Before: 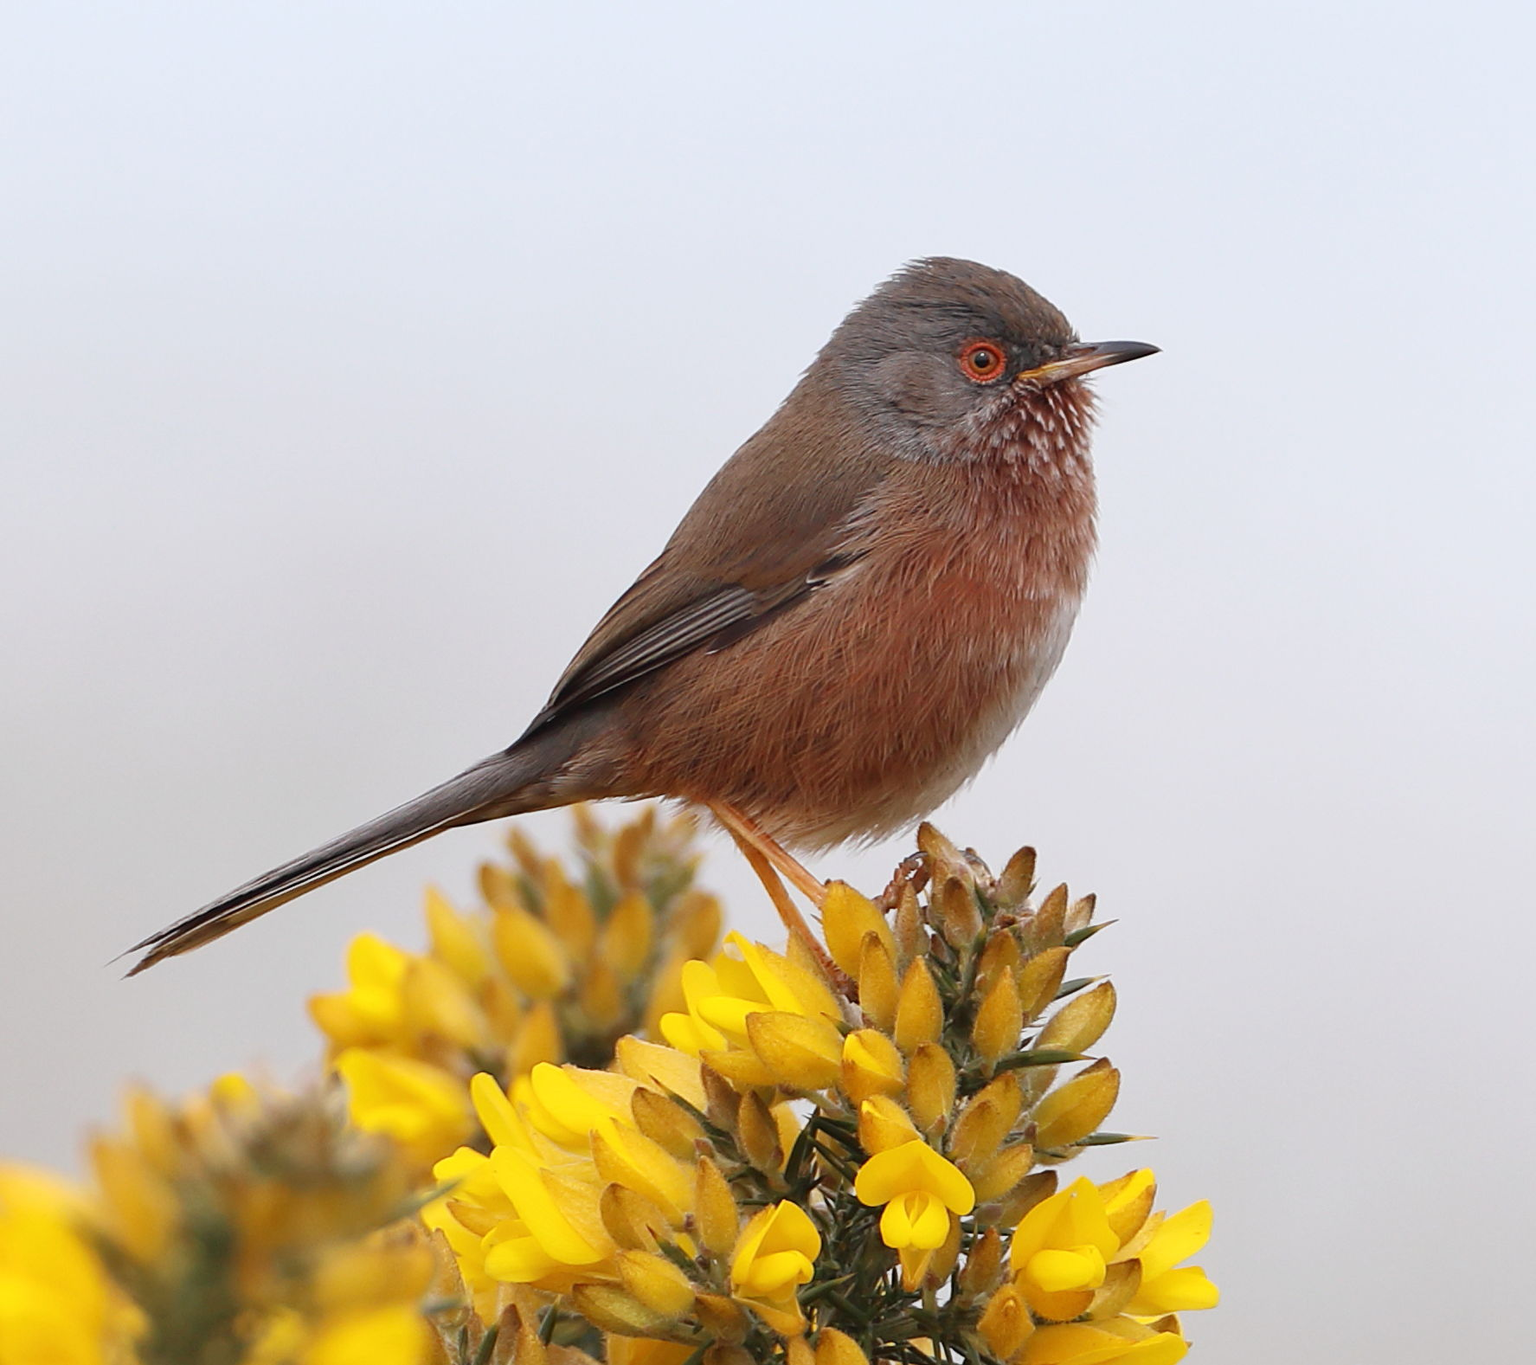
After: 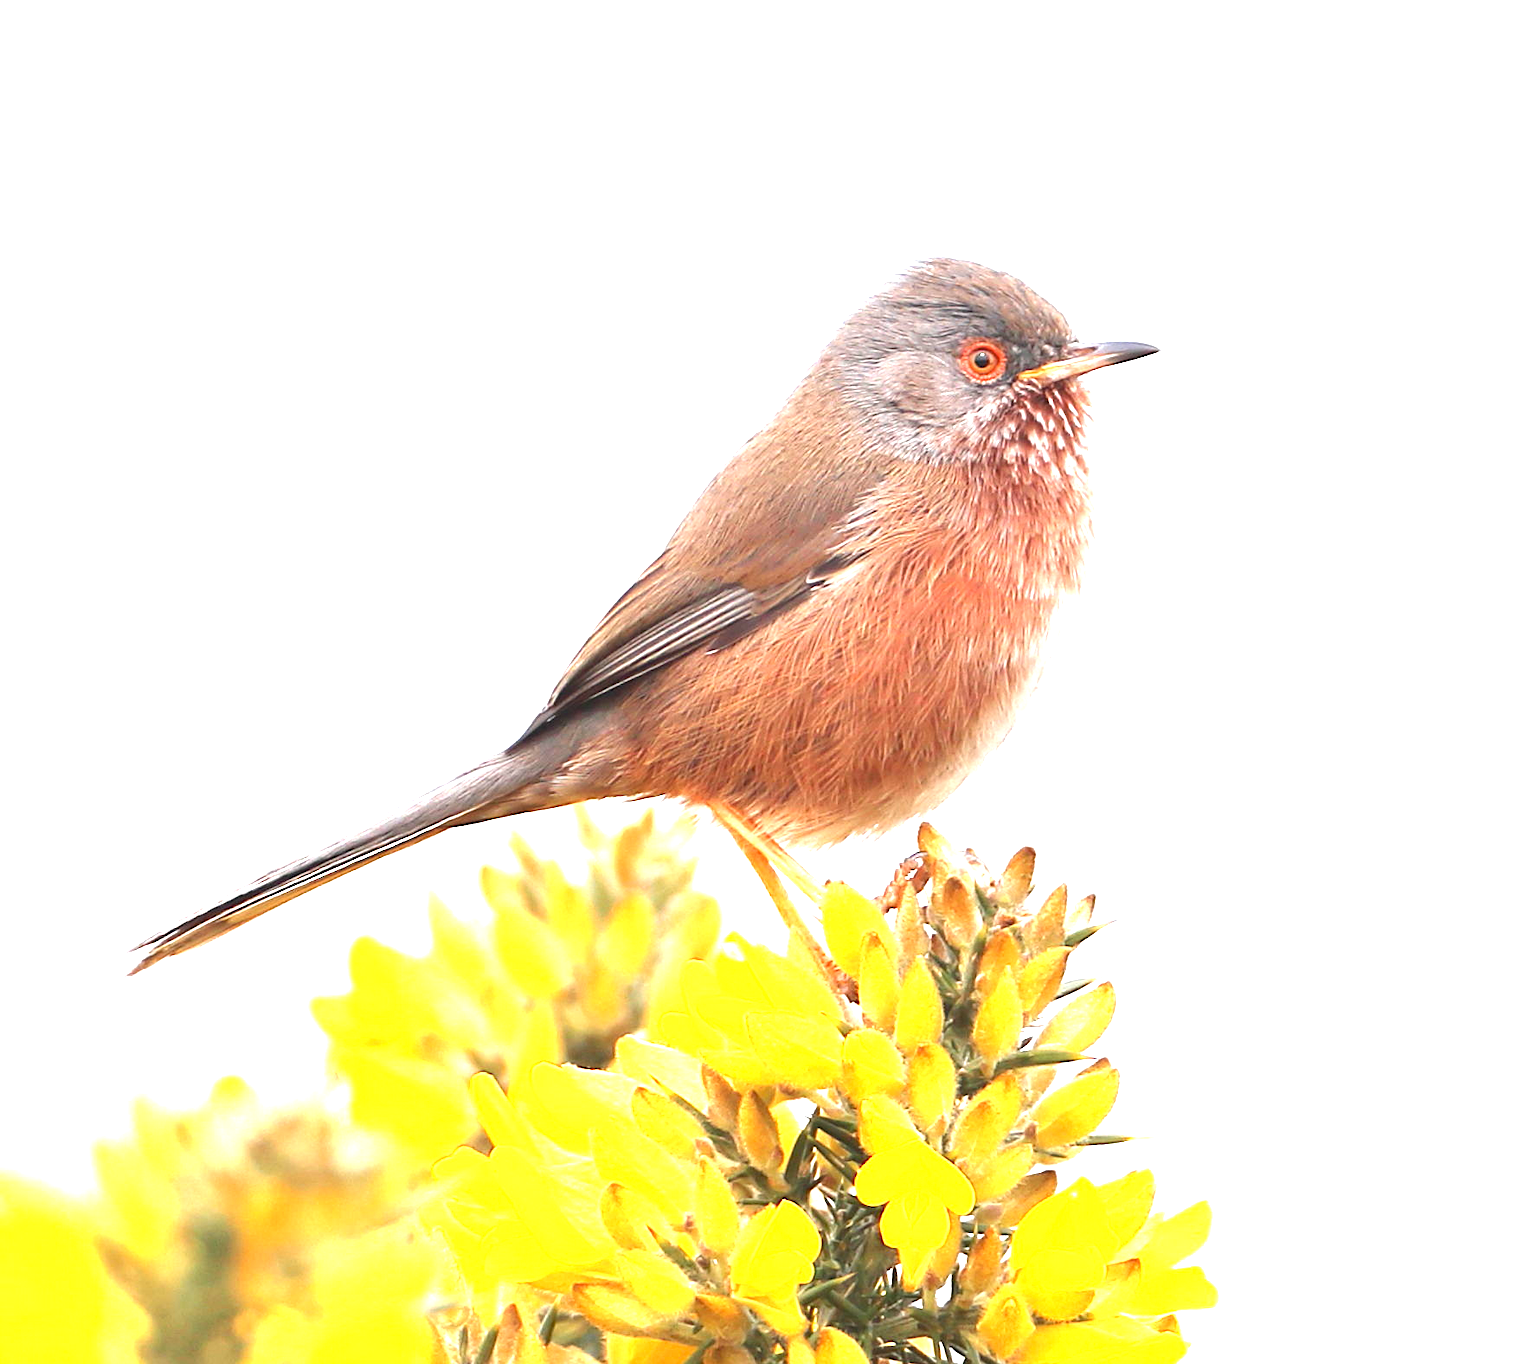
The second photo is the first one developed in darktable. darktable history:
exposure: exposure 2.189 EV, compensate highlight preservation false
